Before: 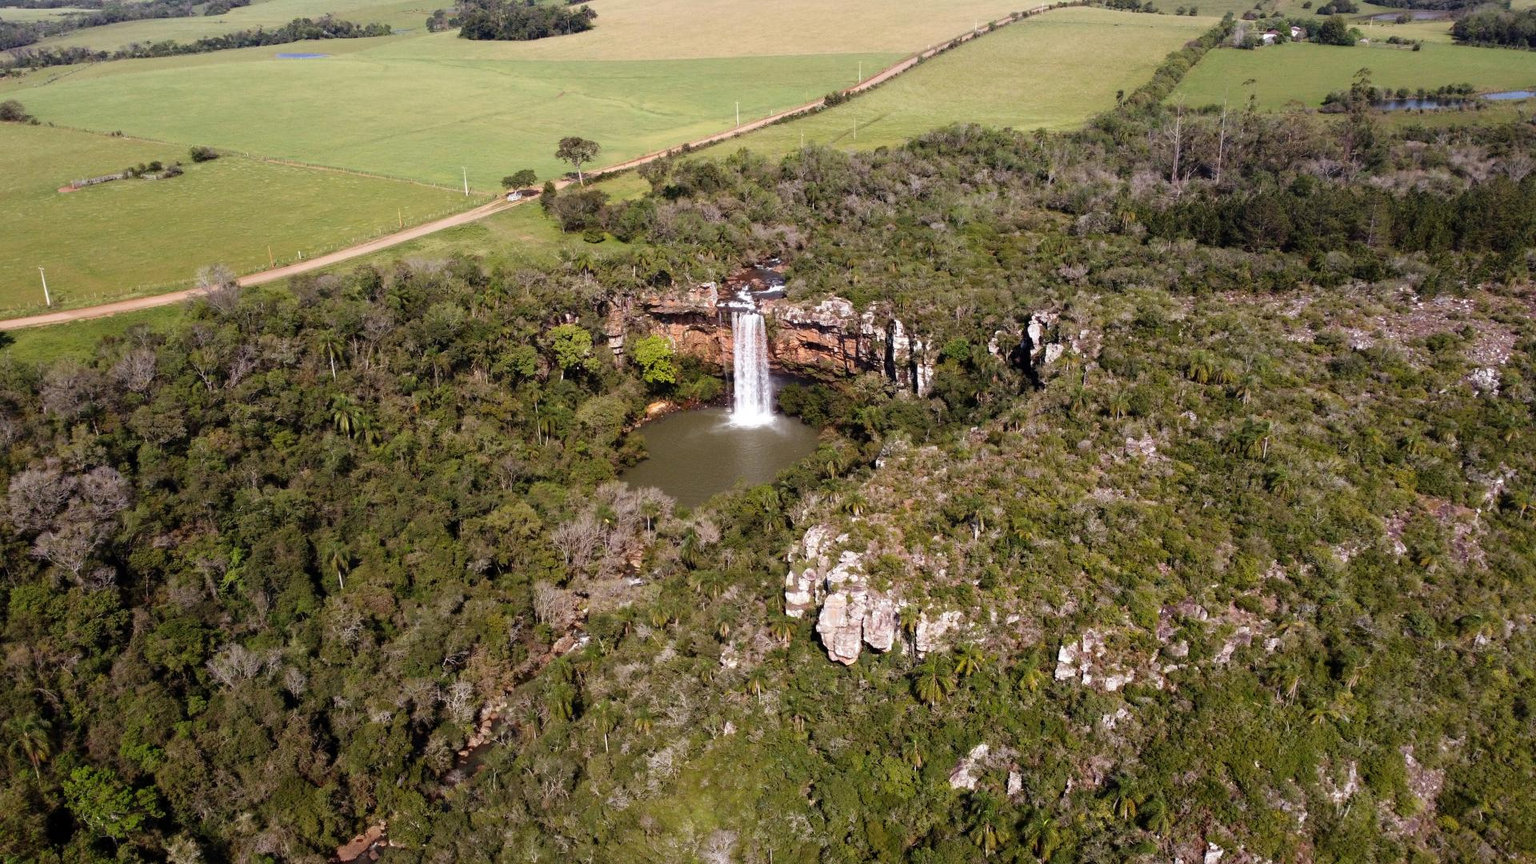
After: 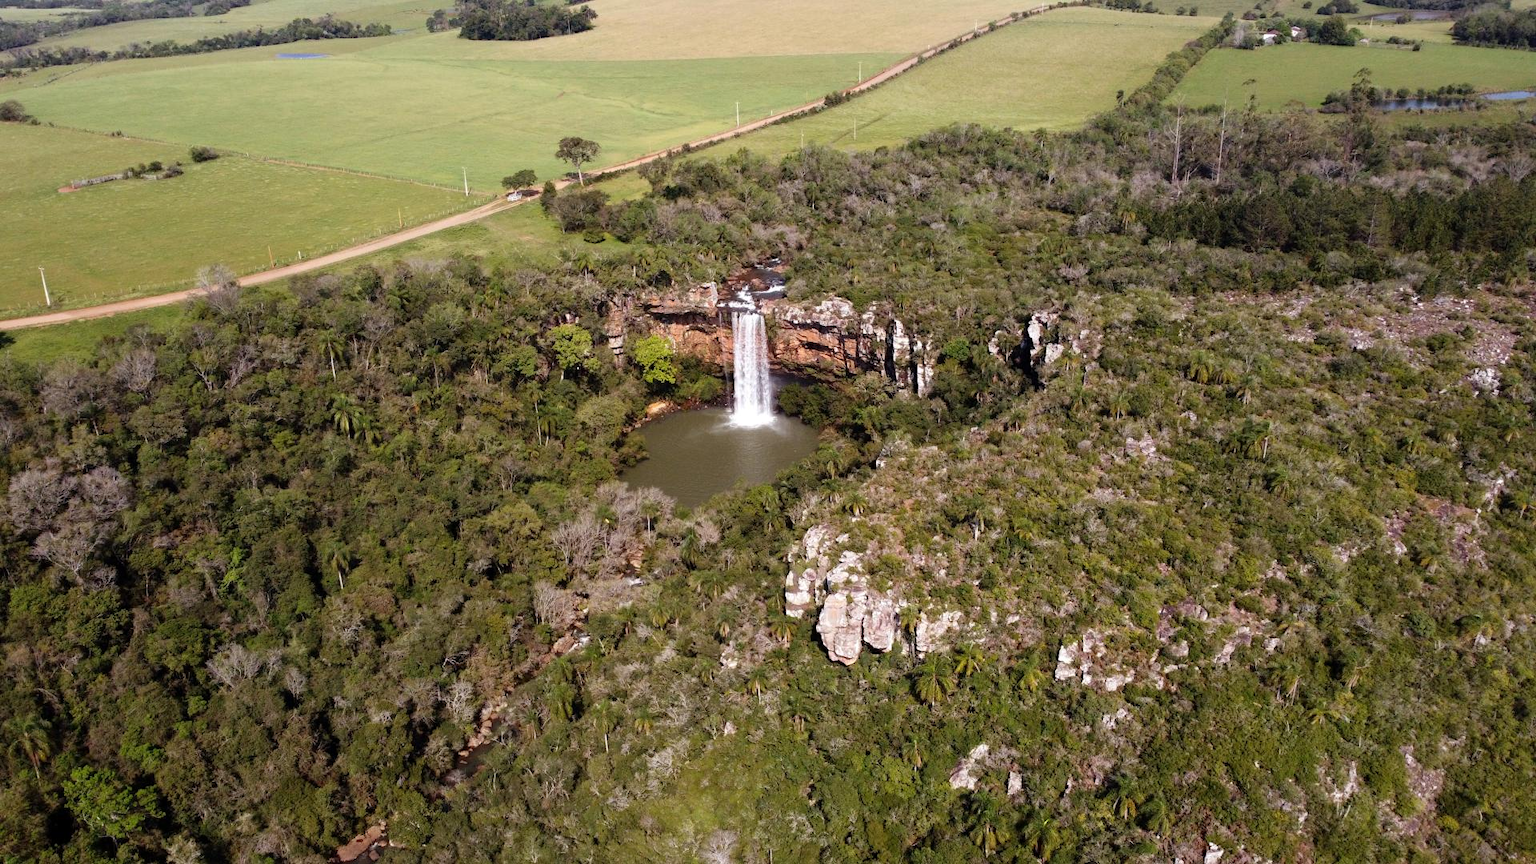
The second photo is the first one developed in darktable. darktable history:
exposure: exposure 0.018 EV, compensate exposure bias true, compensate highlight preservation false
